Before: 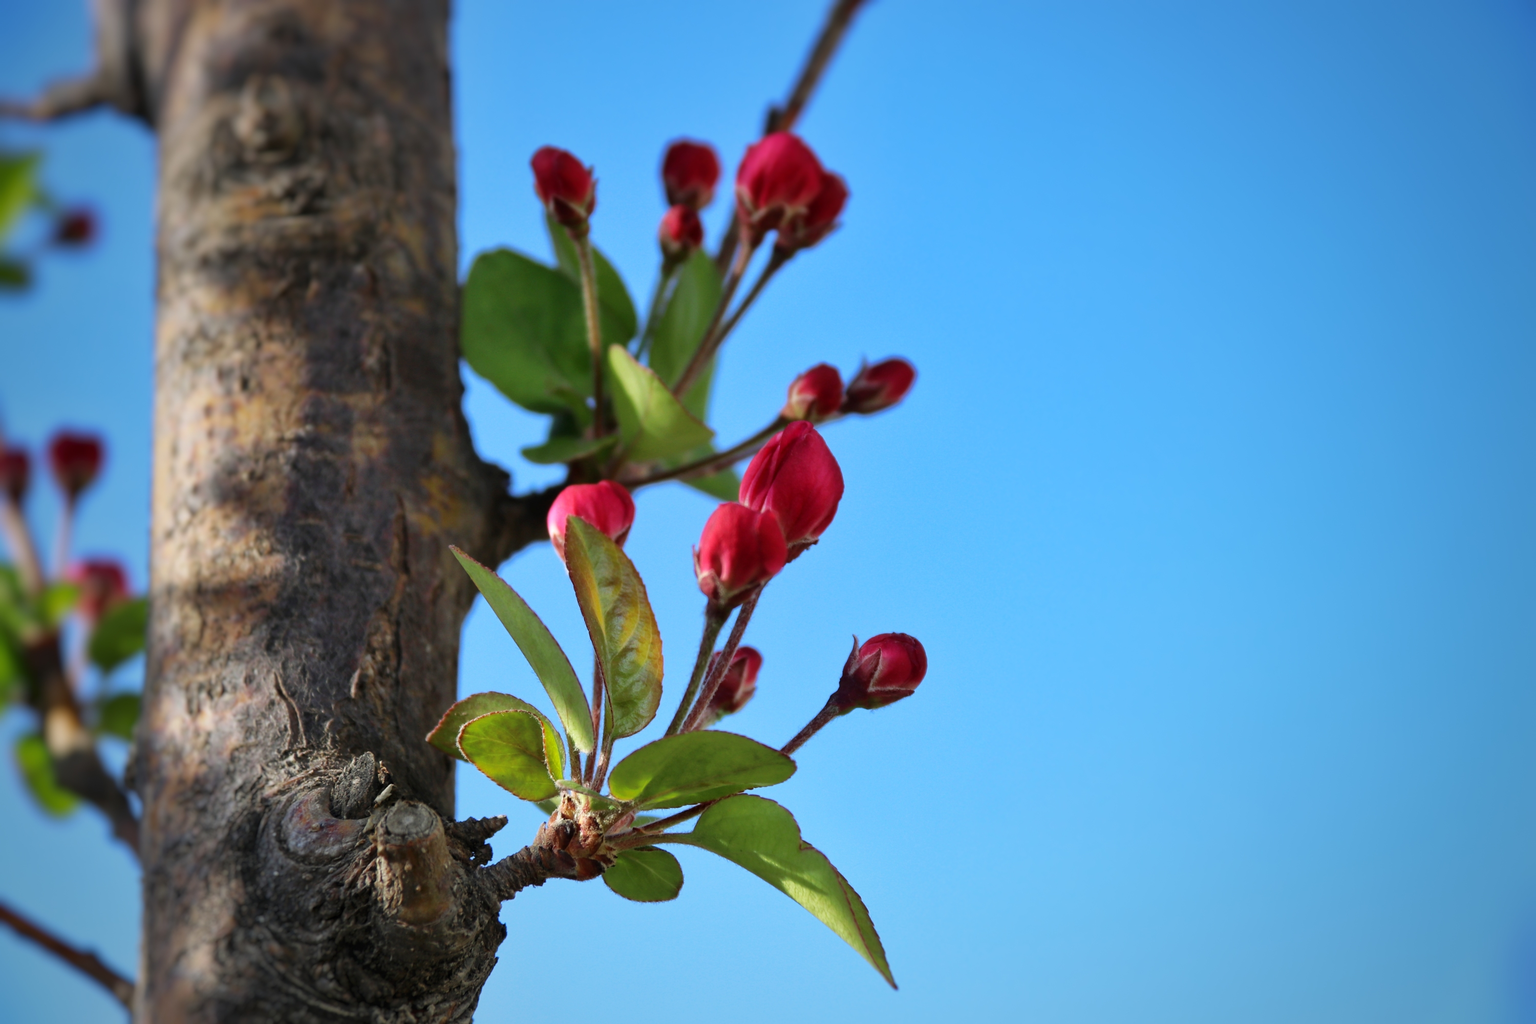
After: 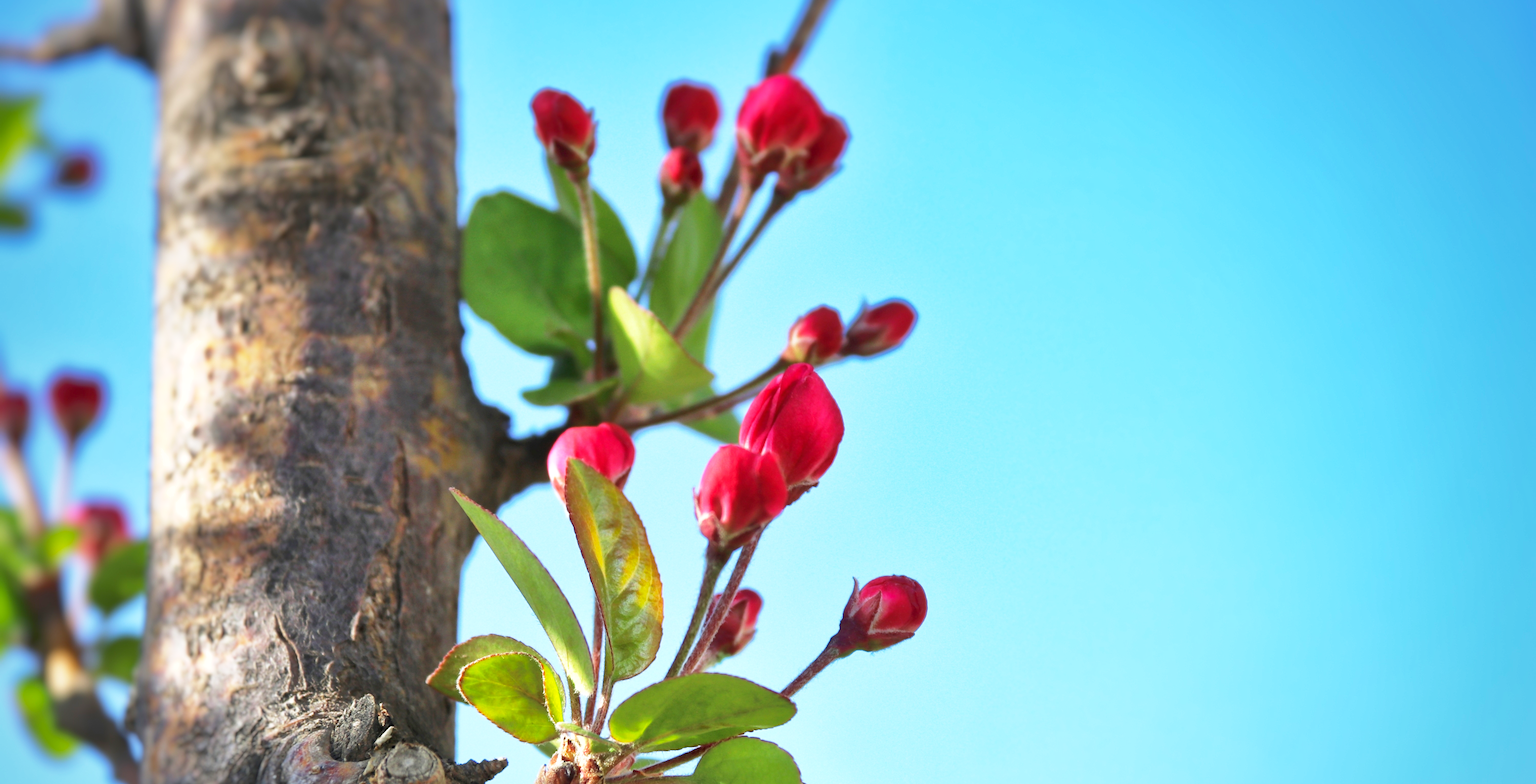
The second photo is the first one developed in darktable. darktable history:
shadows and highlights: on, module defaults
base curve: curves: ch0 [(0, 0) (0.579, 0.807) (1, 1)], preserve colors none
crop: top 5.667%, bottom 17.637%
exposure: black level correction 0, exposure 0.7 EV, compensate exposure bias true, compensate highlight preservation false
